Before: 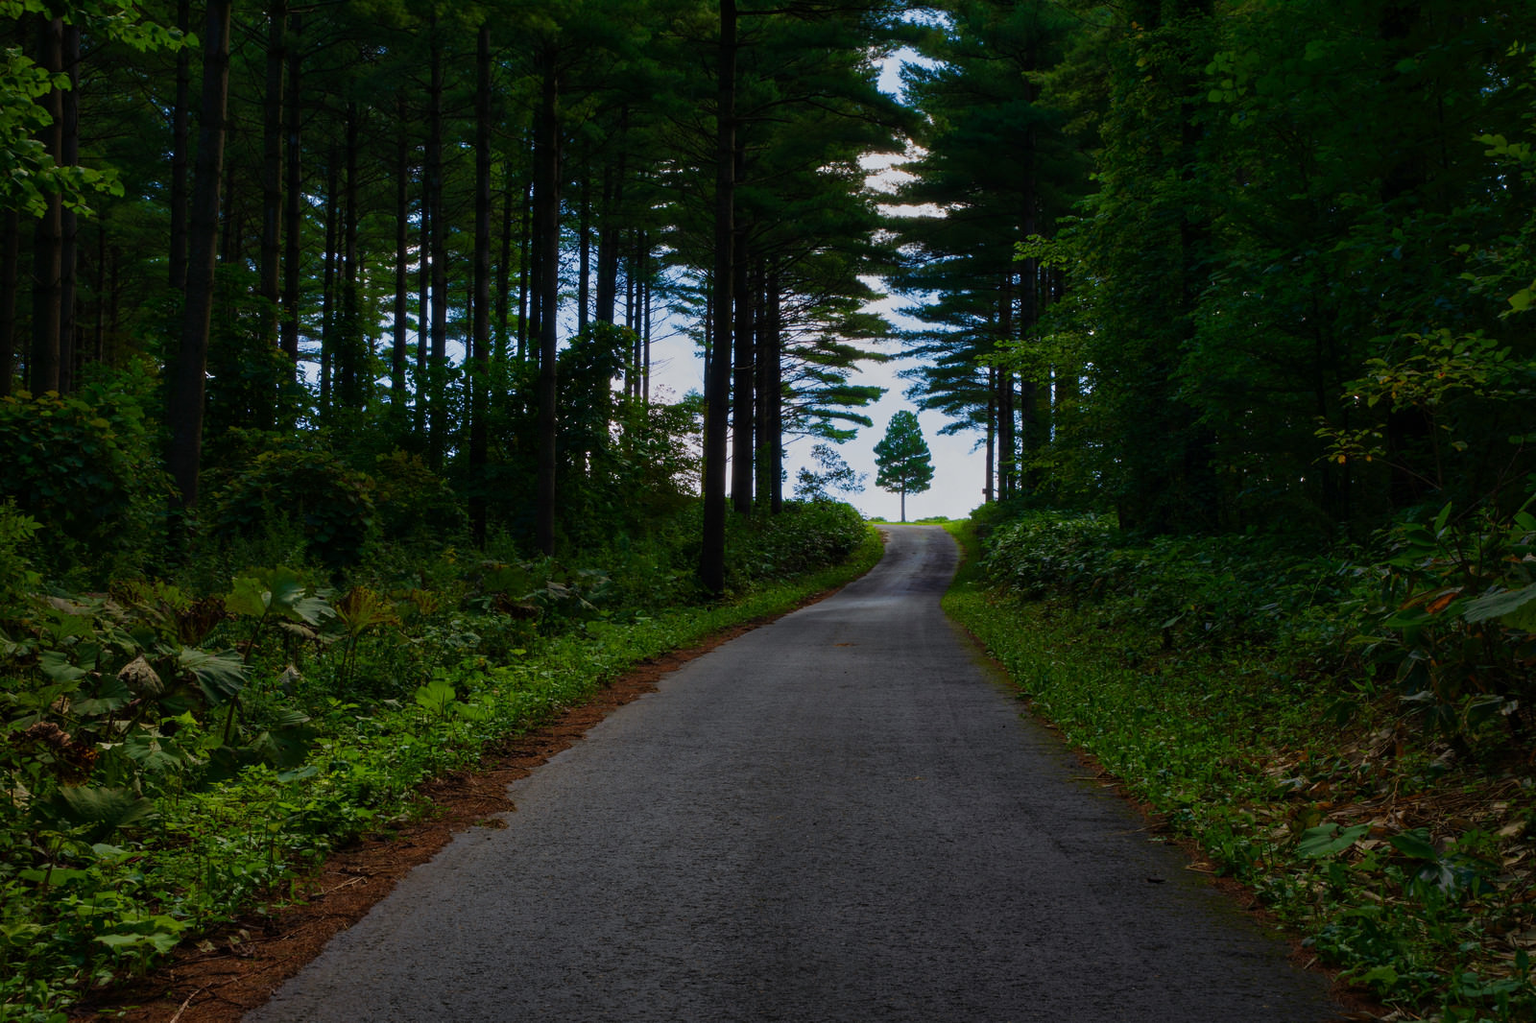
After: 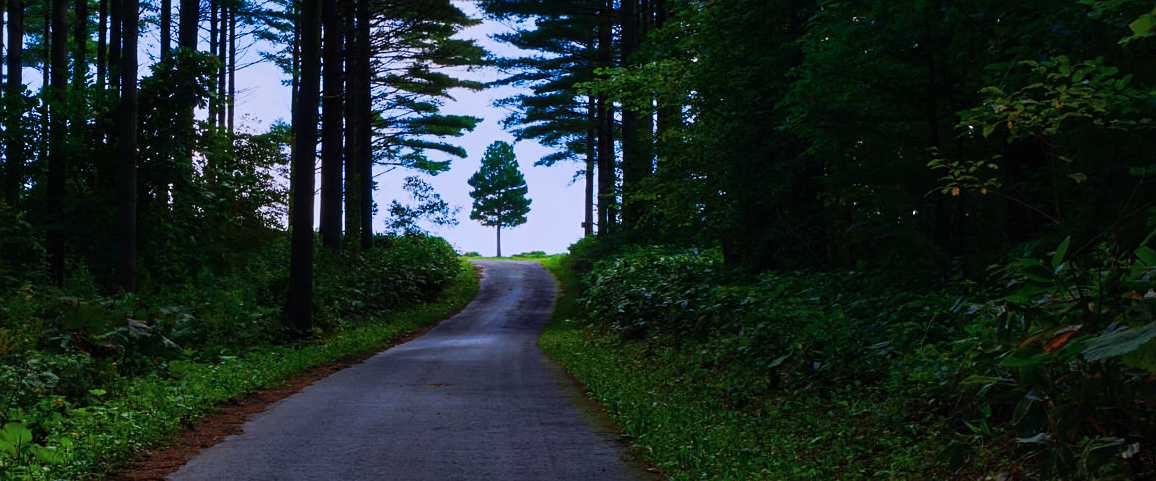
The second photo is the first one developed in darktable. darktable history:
color calibration: illuminant as shot in camera, x 0.379, y 0.397, temperature 4133.97 K, saturation algorithm version 1 (2020)
tone curve: curves: ch0 [(0, 0) (0.003, 0.005) (0.011, 0.011) (0.025, 0.022) (0.044, 0.035) (0.069, 0.051) (0.1, 0.073) (0.136, 0.106) (0.177, 0.147) (0.224, 0.195) (0.277, 0.253) (0.335, 0.315) (0.399, 0.388) (0.468, 0.488) (0.543, 0.586) (0.623, 0.685) (0.709, 0.764) (0.801, 0.838) (0.898, 0.908) (1, 1)], preserve colors none
sharpen: amount 0.207
crop and rotate: left 27.736%, top 27.062%, bottom 27.771%
